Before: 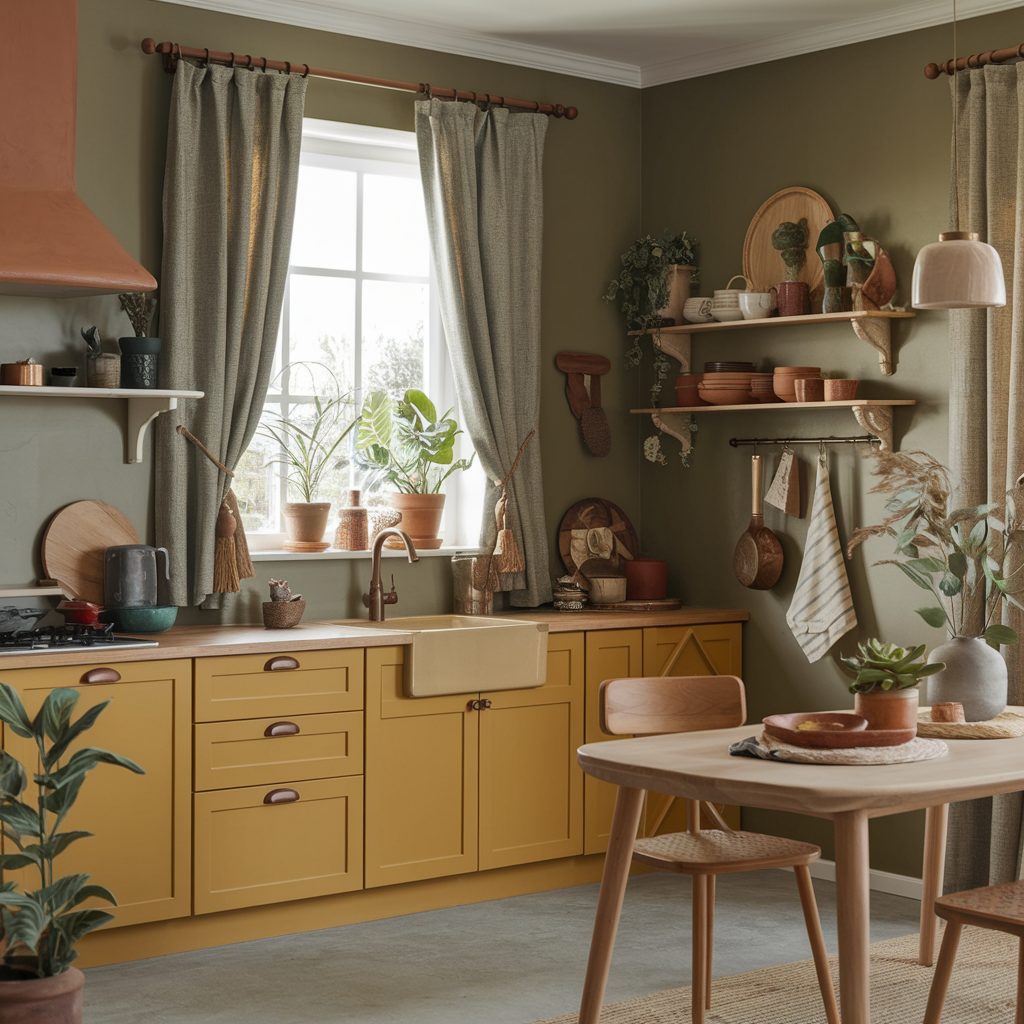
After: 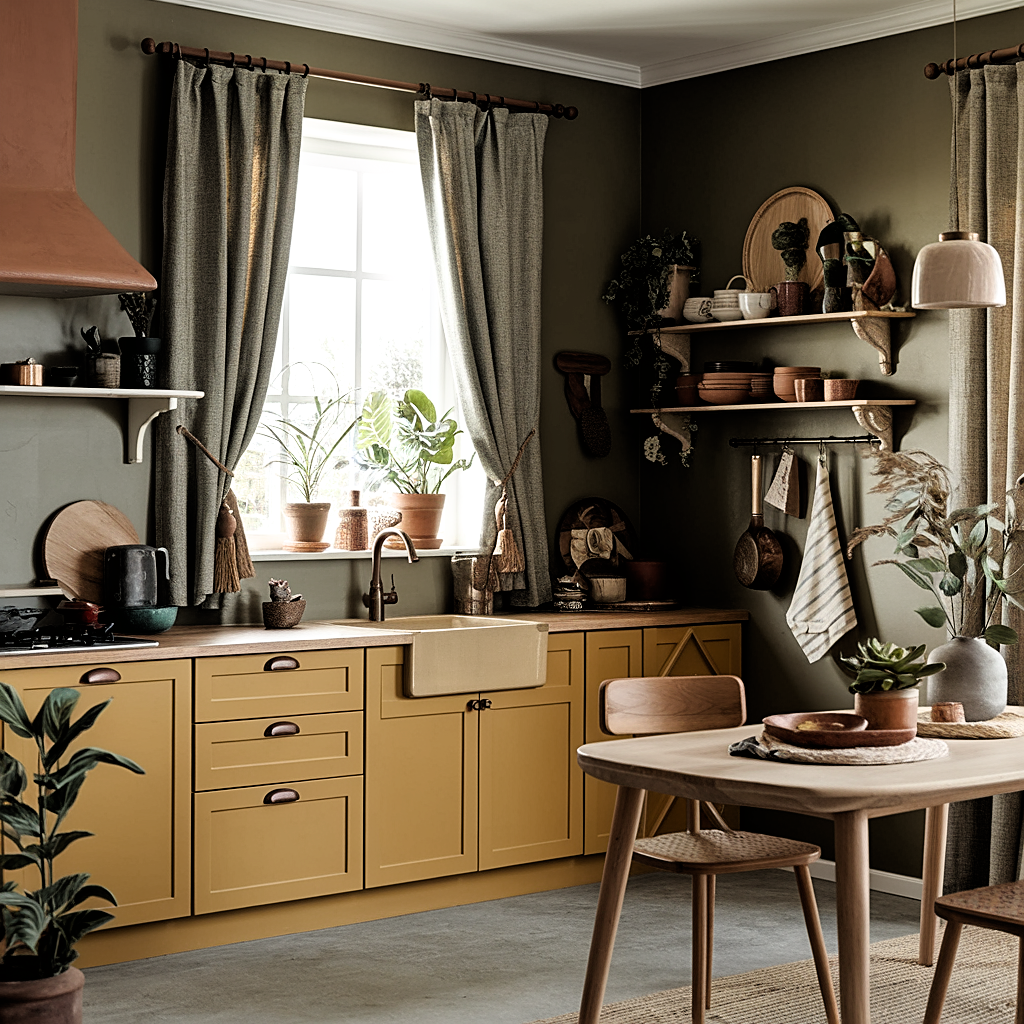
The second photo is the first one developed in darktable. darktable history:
filmic rgb: black relative exposure -3.63 EV, white relative exposure 2.16 EV, hardness 3.62
sharpen: on, module defaults
